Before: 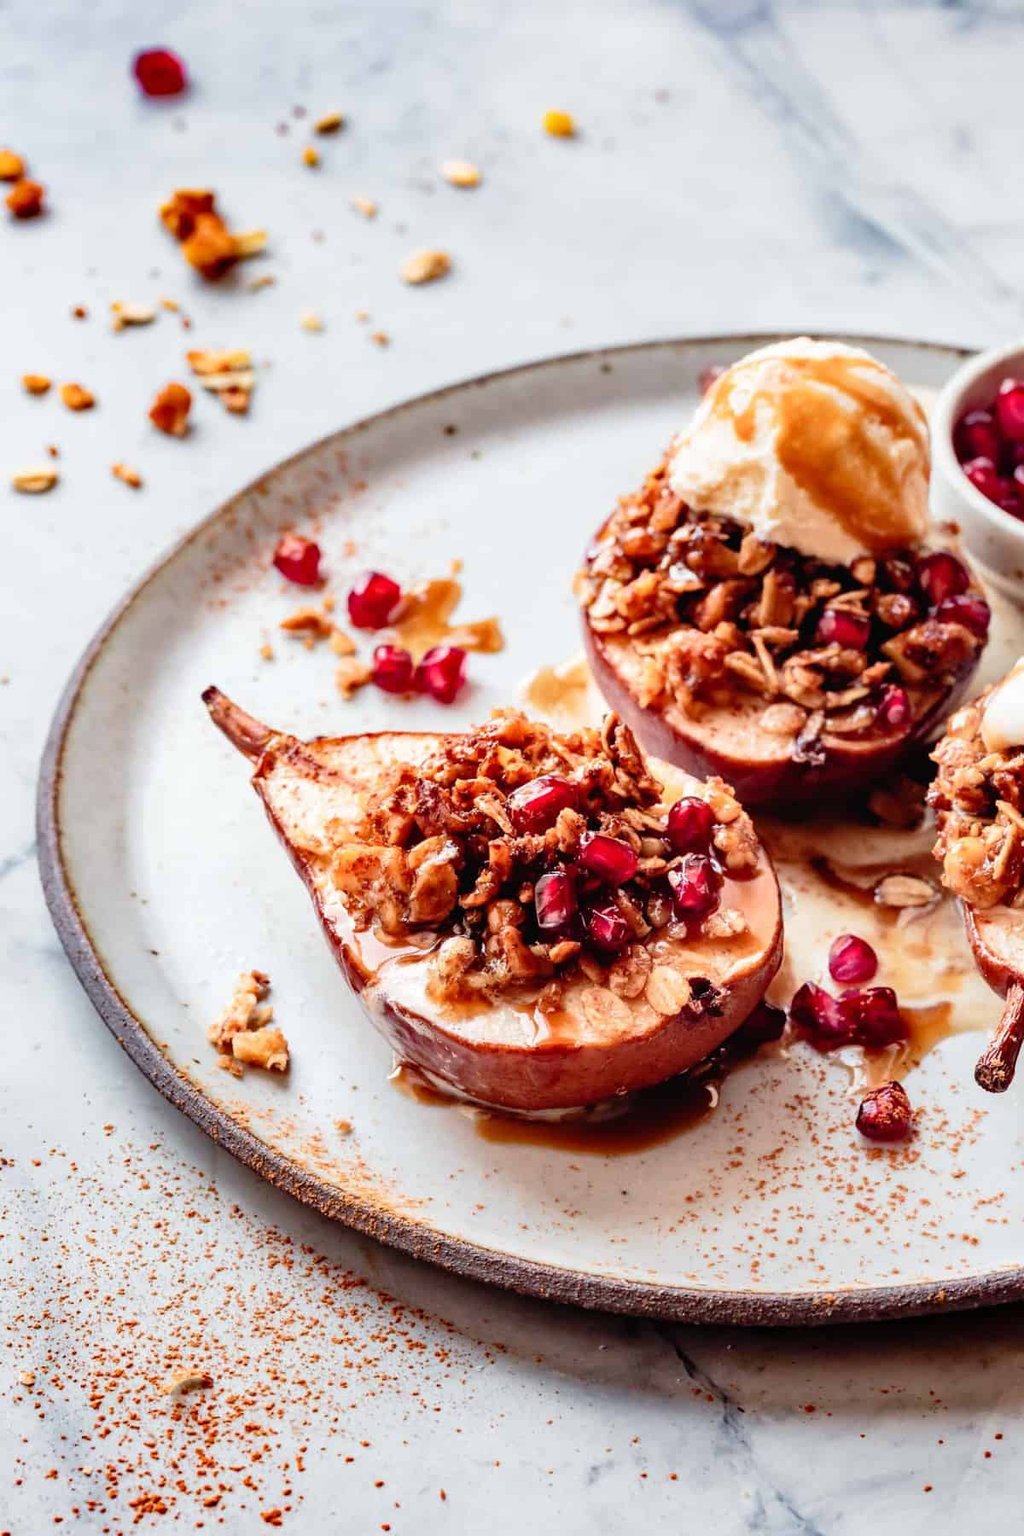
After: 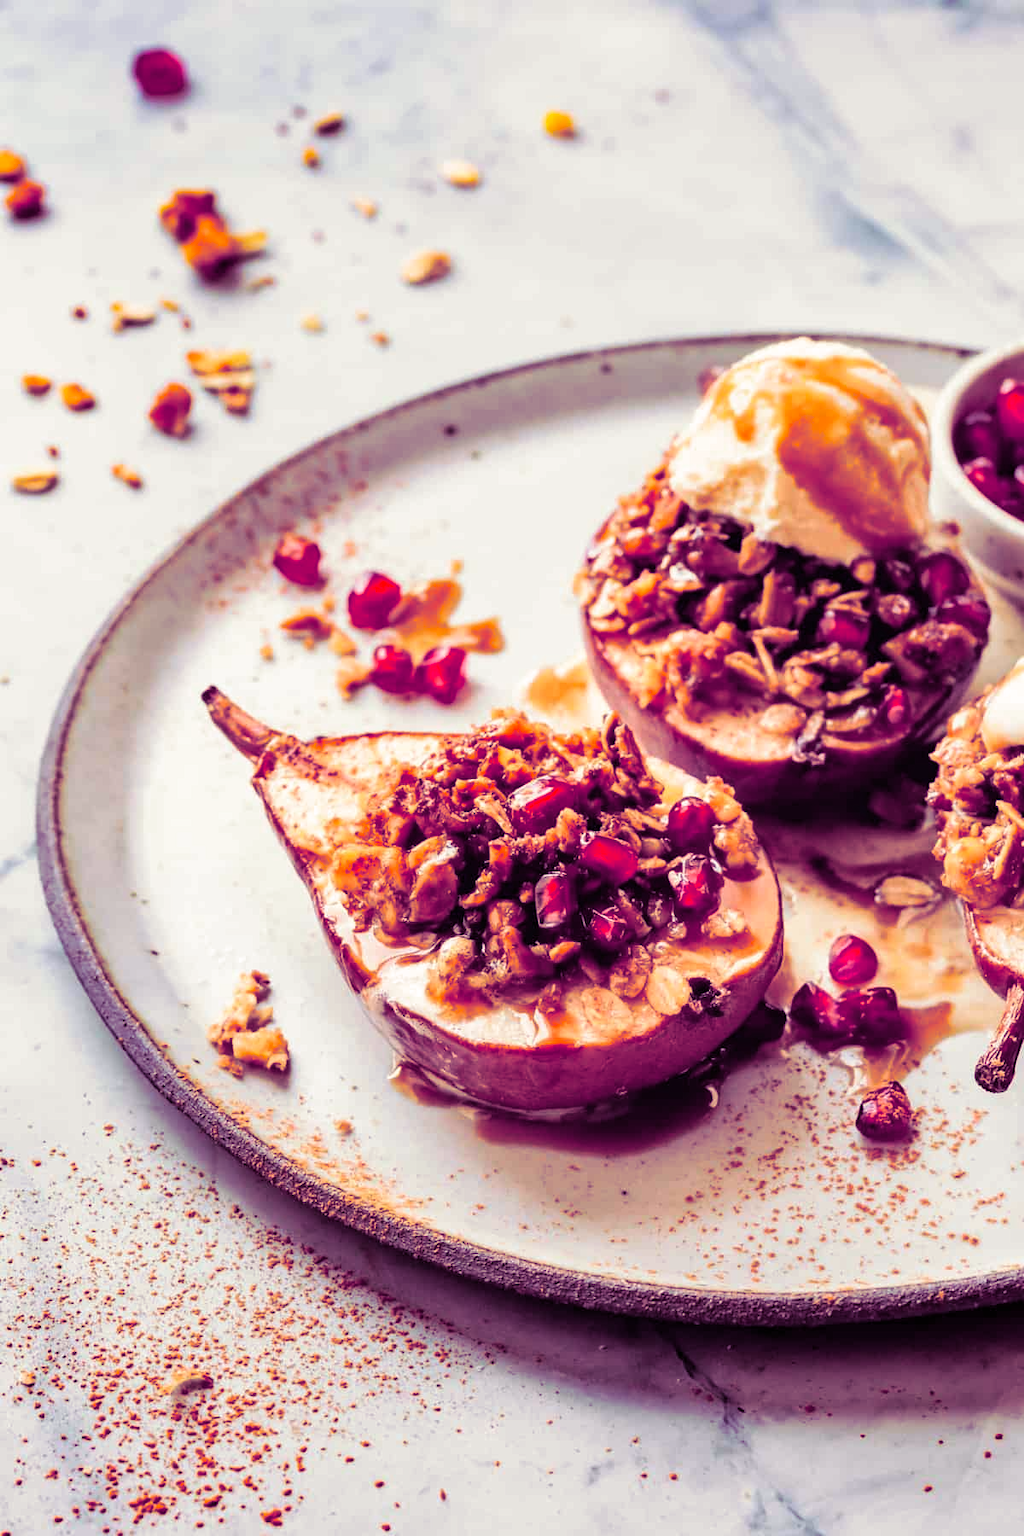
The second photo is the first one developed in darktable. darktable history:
color correction: highlights a* 3.22, highlights b* 1.93, saturation 1.19
split-toning: shadows › hue 277.2°, shadows › saturation 0.74
